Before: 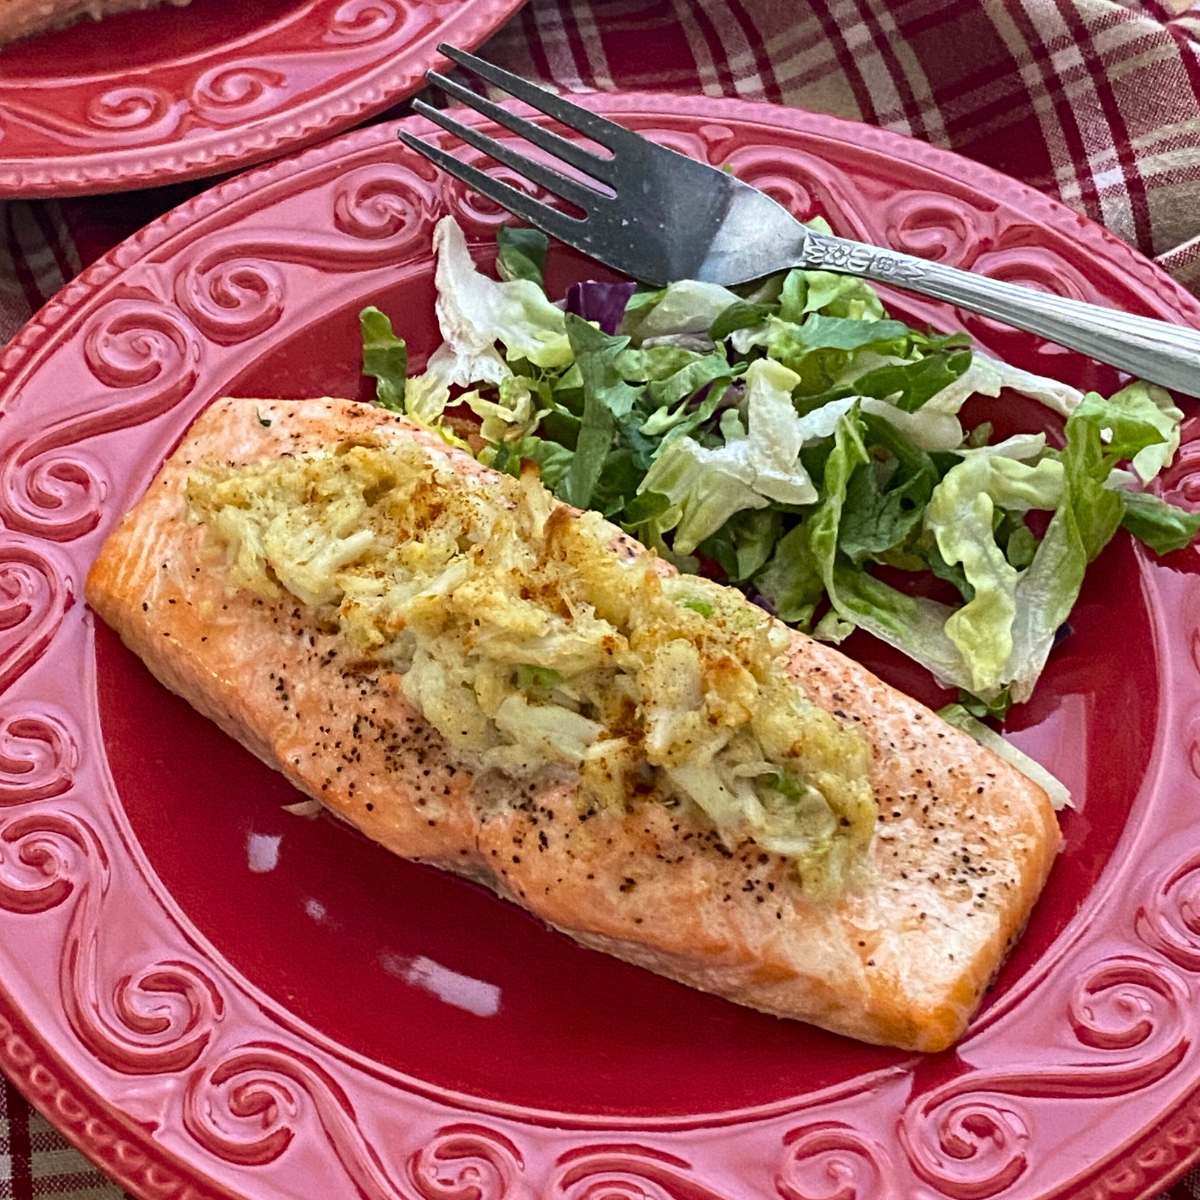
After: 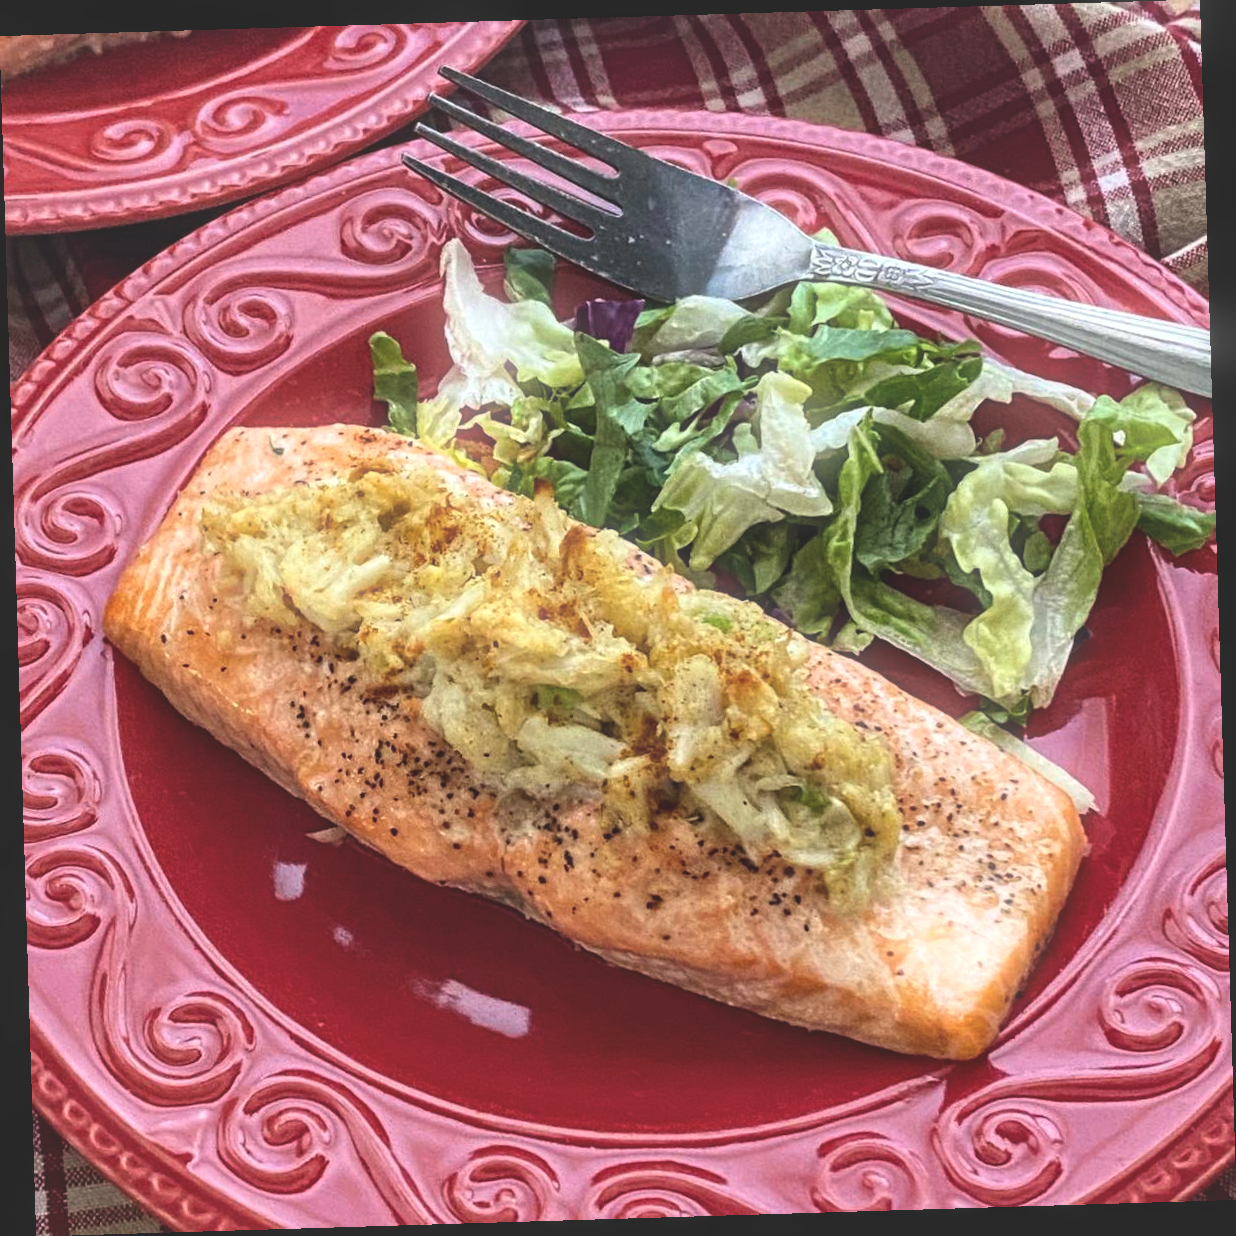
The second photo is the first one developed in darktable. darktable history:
exposure: black level correction -0.023, exposure -0.039 EV, compensate highlight preservation false
local contrast: on, module defaults
bloom: size 5%, threshold 95%, strength 15%
rotate and perspective: rotation -1.75°, automatic cropping off
